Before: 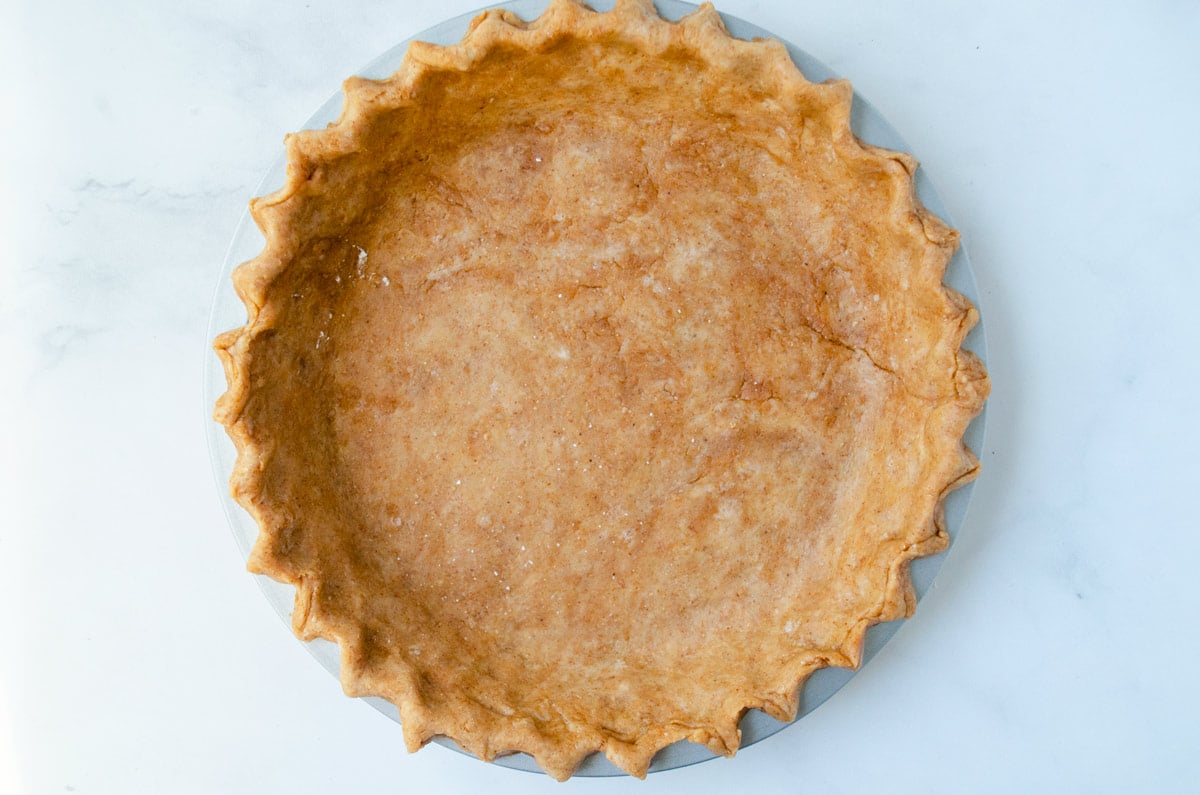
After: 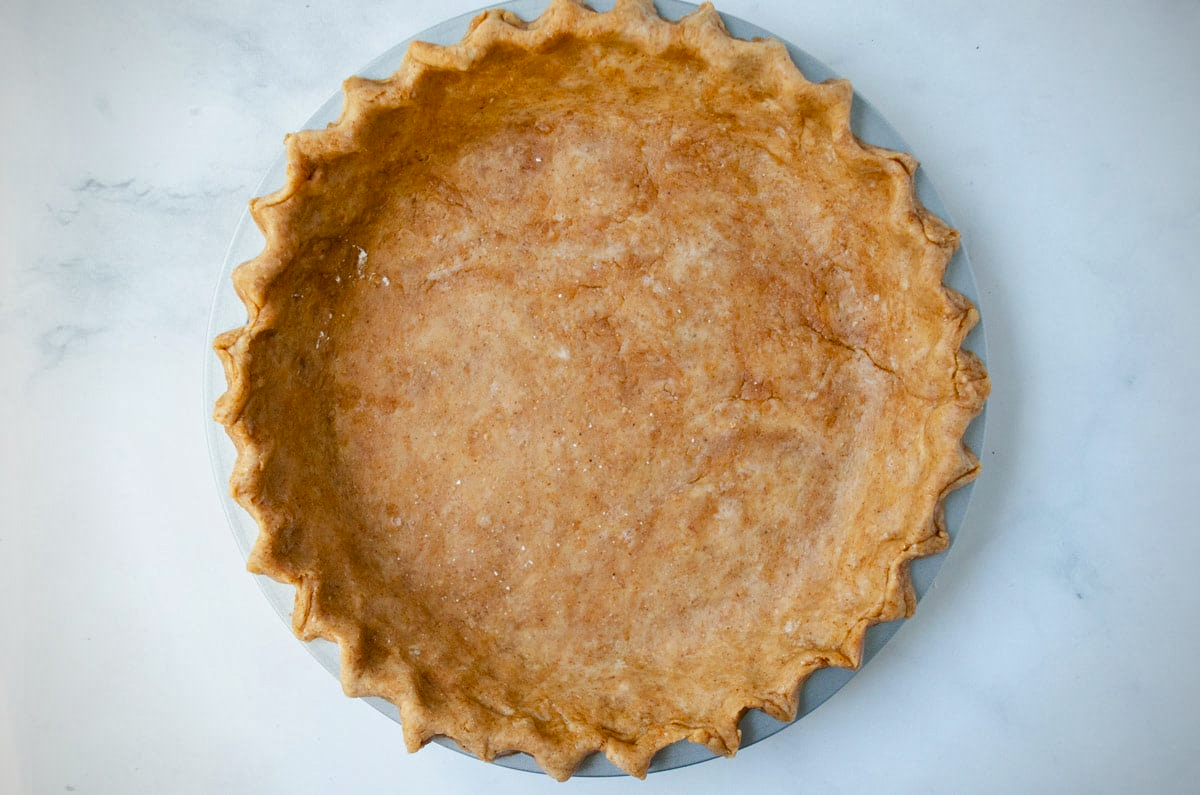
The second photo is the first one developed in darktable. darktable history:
vignetting: on, module defaults
shadows and highlights: shadows 25, highlights -48, soften with gaussian
